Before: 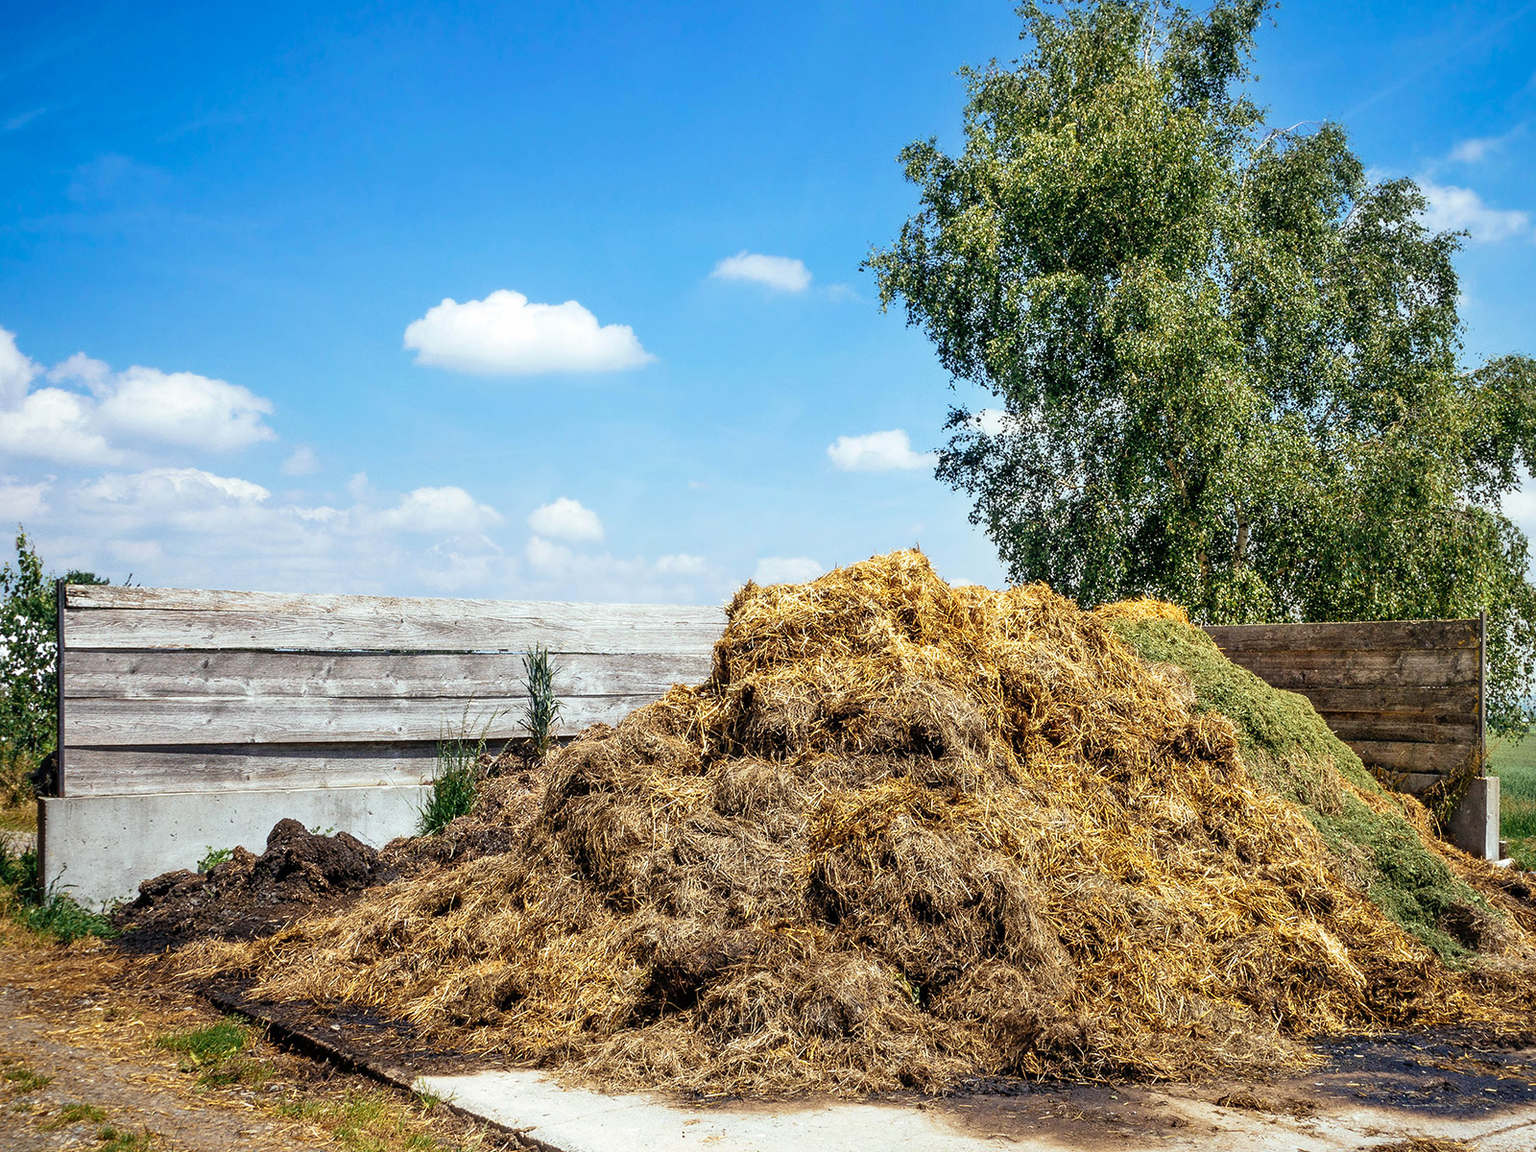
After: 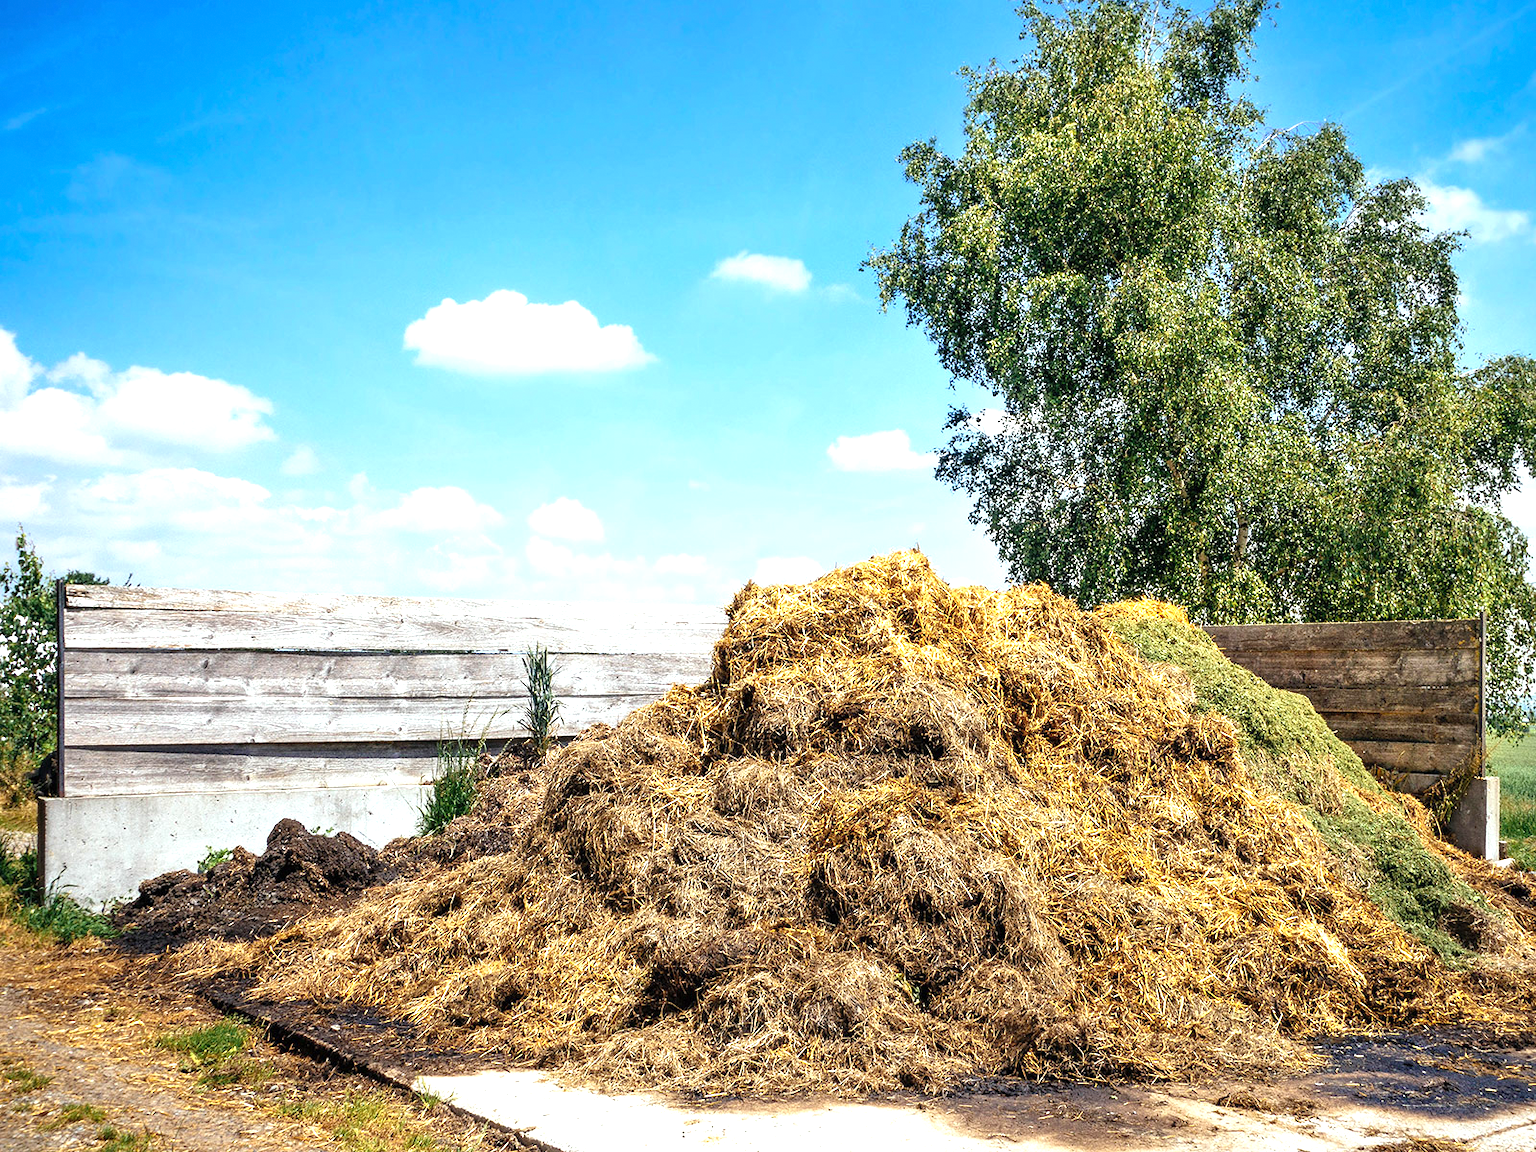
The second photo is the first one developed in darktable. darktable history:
exposure: black level correction 0, exposure 0.7 EV, compensate highlight preservation false
grain: coarseness 0.81 ISO, strength 1.34%, mid-tones bias 0%
